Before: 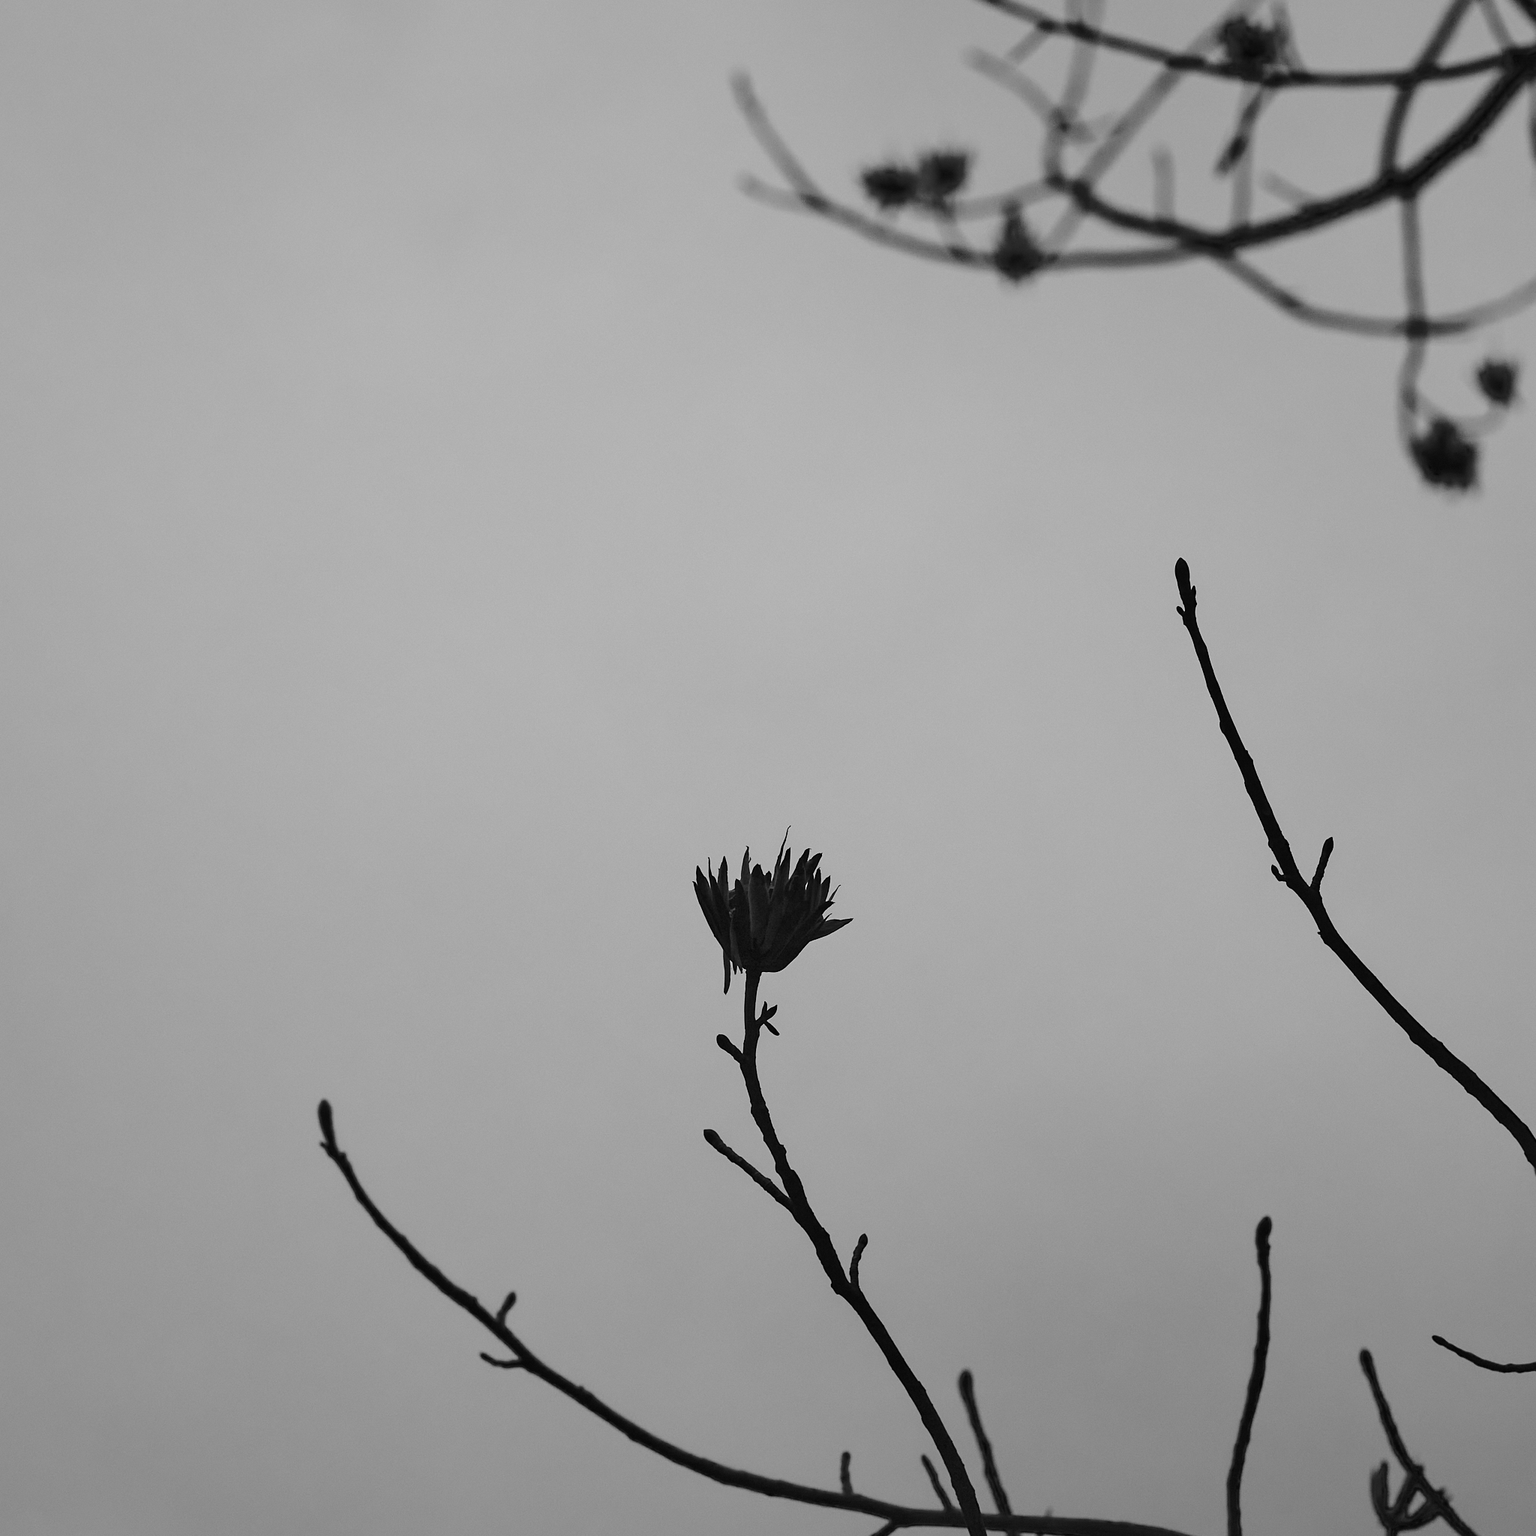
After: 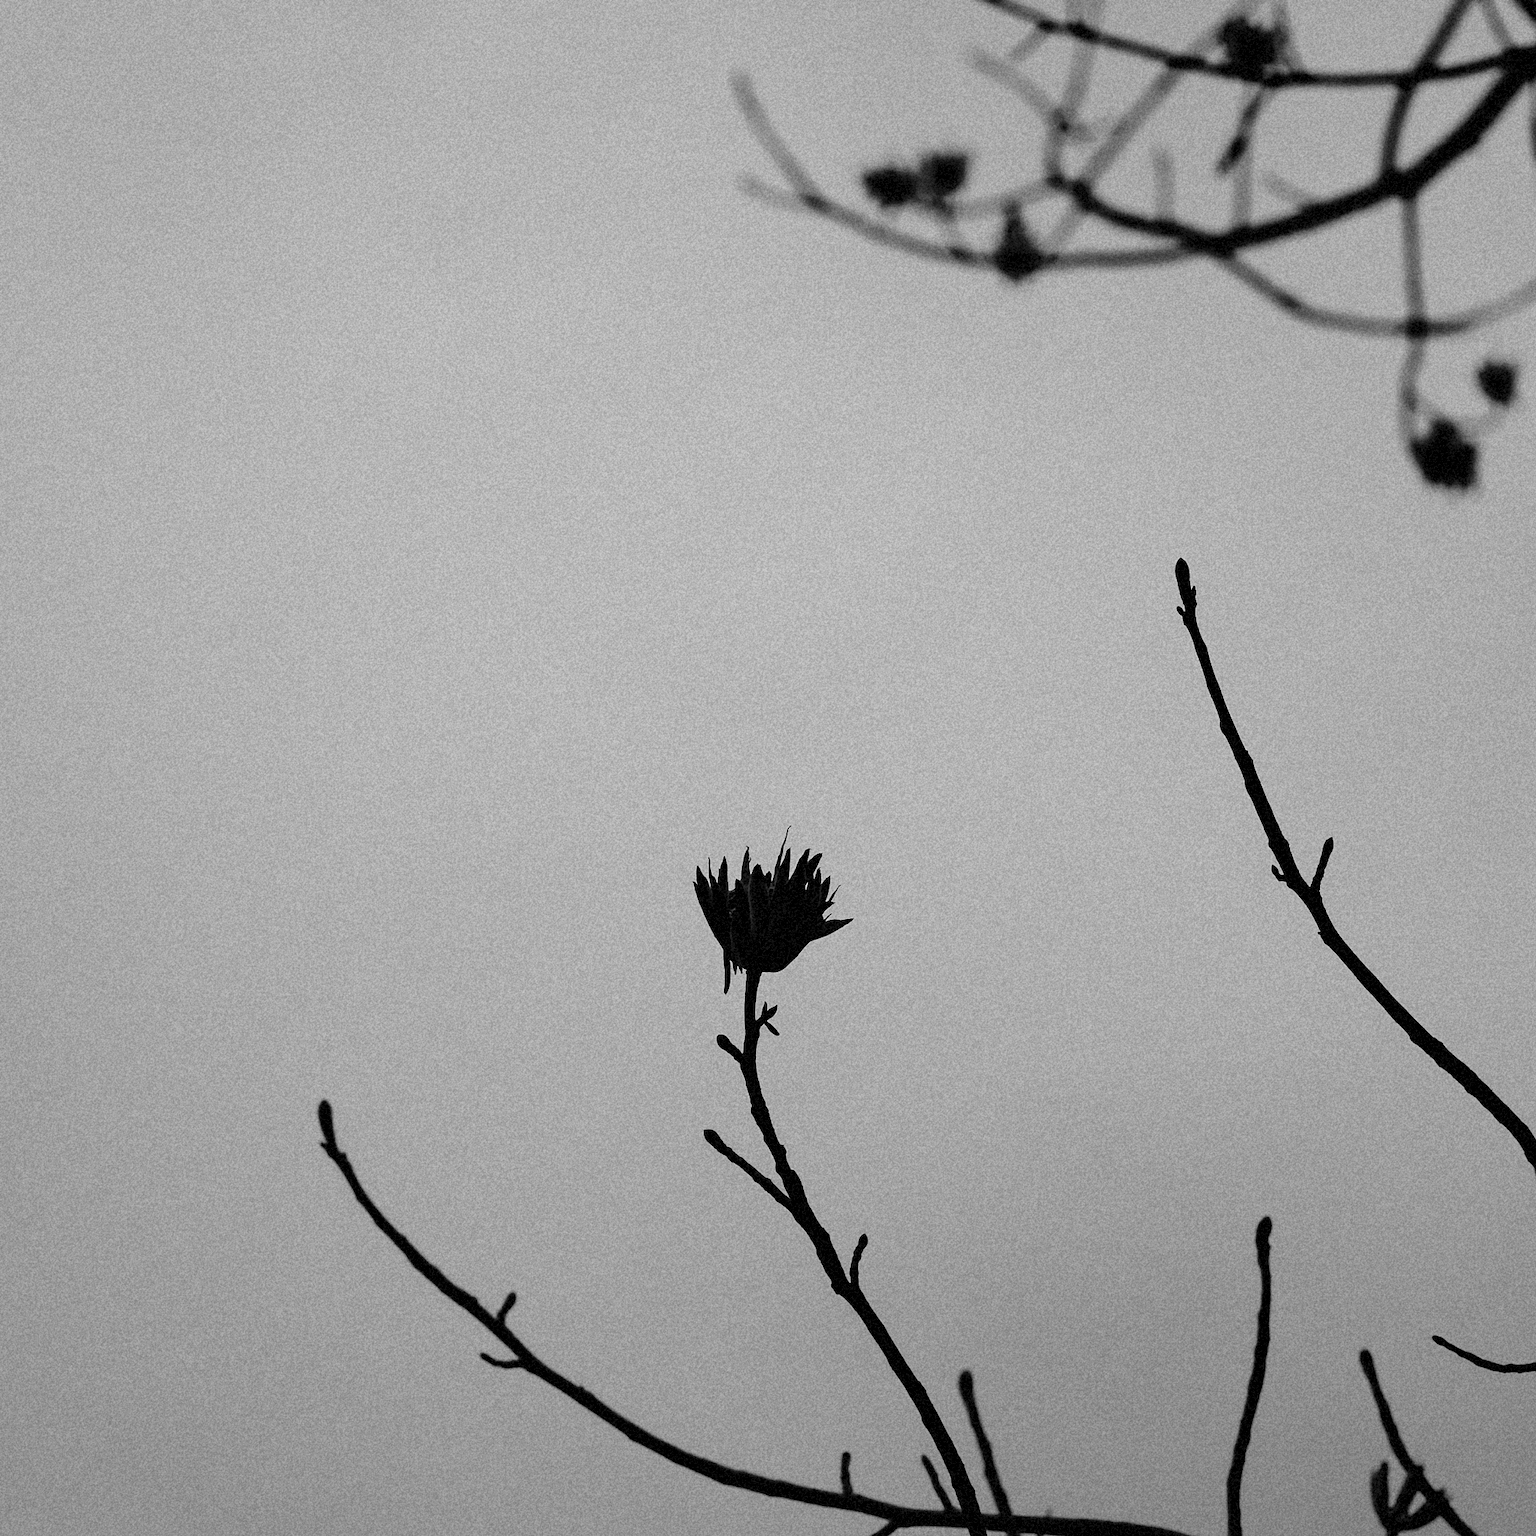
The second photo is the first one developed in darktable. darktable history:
filmic rgb: black relative exposure -12.8 EV, white relative exposure 2.8 EV, threshold 3 EV, target black luminance 0%, hardness 8.54, latitude 70.41%, contrast 1.133, shadows ↔ highlights balance -0.395%, color science v4 (2020), enable highlight reconstruction true
grain: coarseness 9.38 ISO, strength 34.99%, mid-tones bias 0%
